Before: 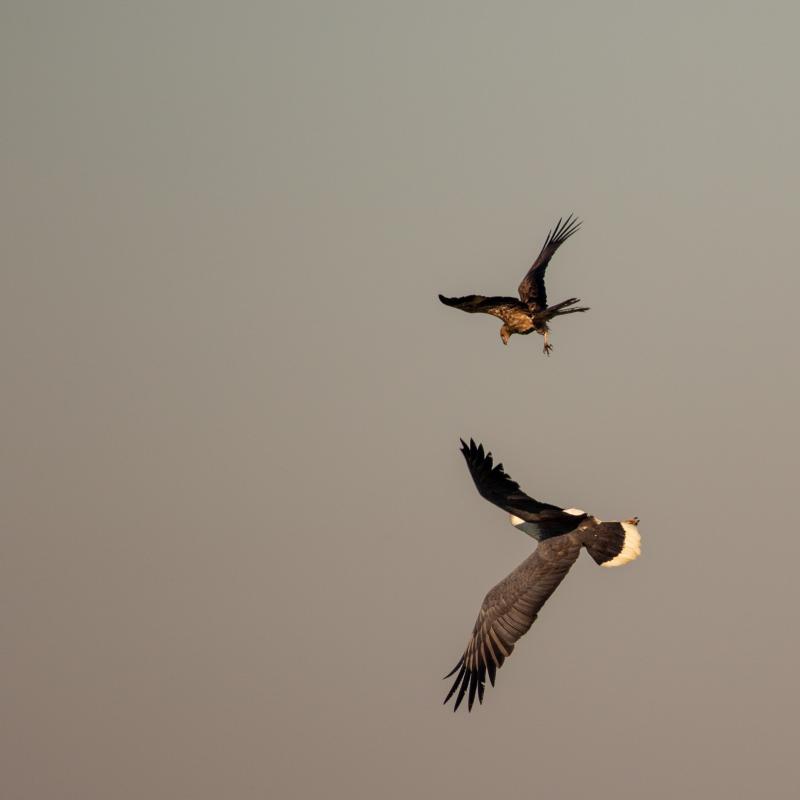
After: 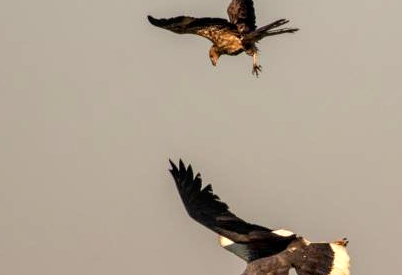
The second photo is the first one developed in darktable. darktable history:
local contrast: on, module defaults
crop: left 36.446%, top 34.945%, right 13.212%, bottom 30.633%
exposure: black level correction 0.001, exposure 0.498 EV, compensate highlight preservation false
